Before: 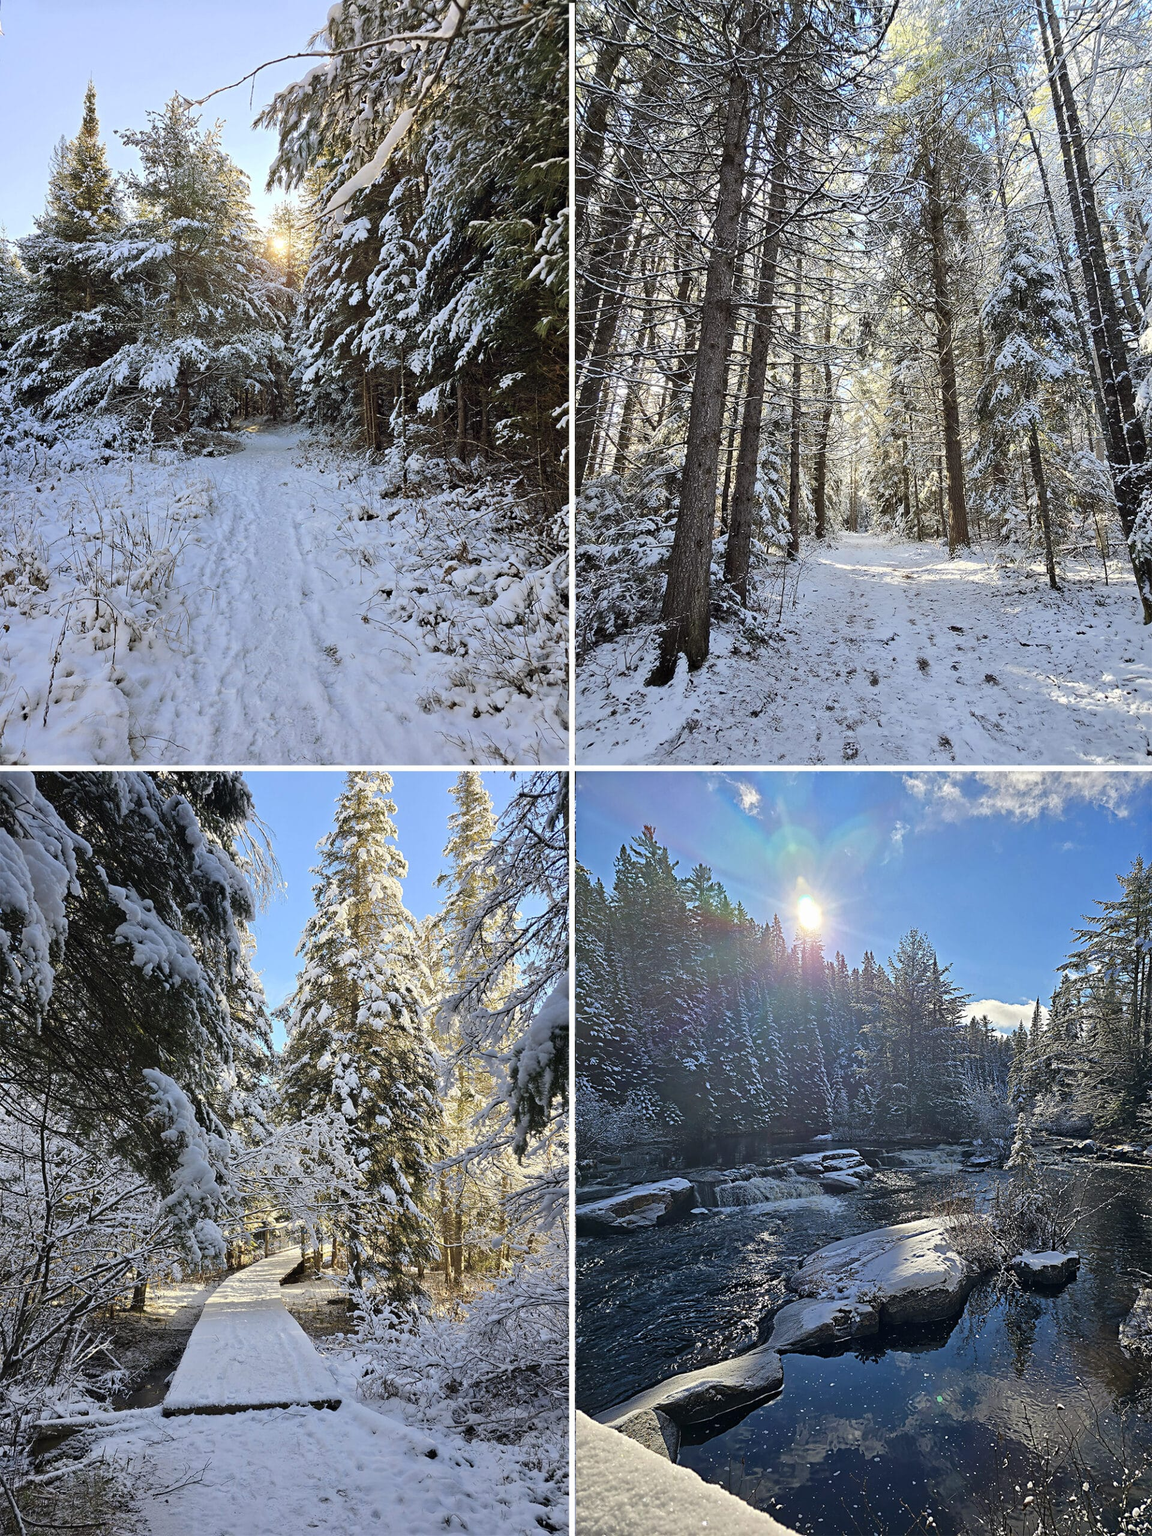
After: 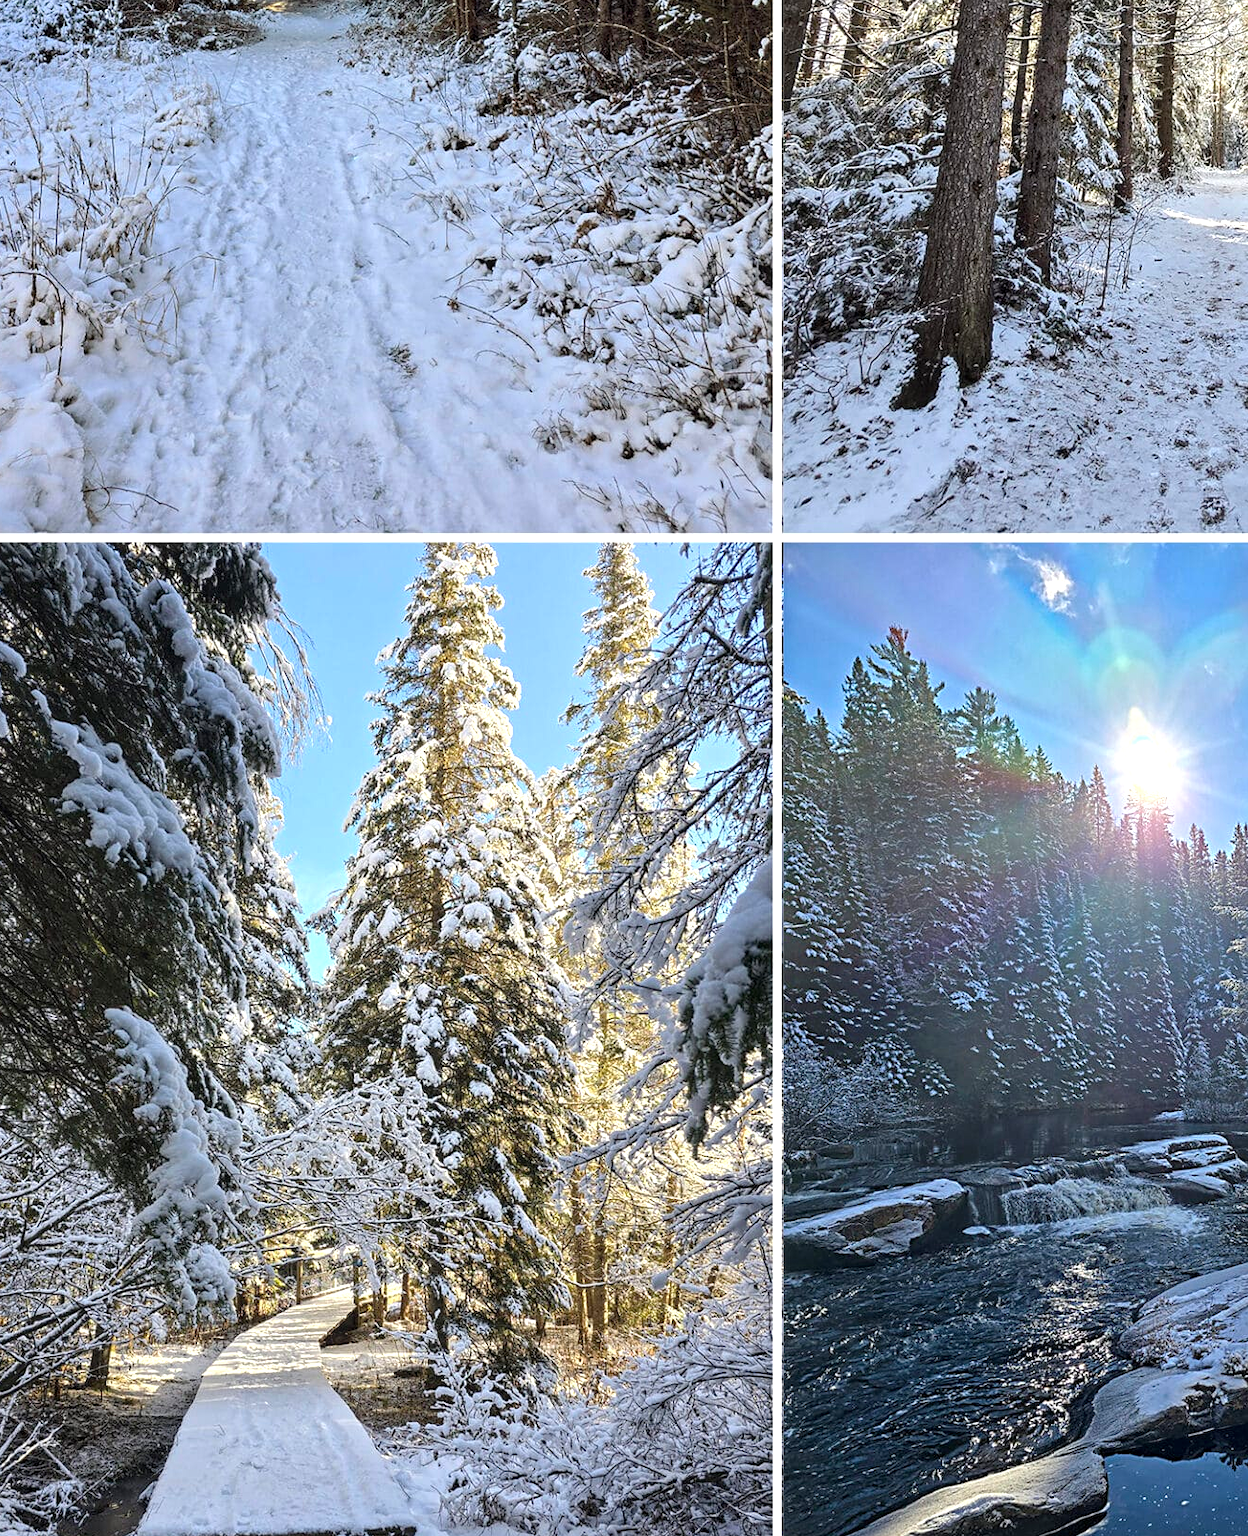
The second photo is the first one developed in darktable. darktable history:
crop: left 6.579%, top 27.688%, right 24.195%, bottom 8.443%
exposure: exposure 0.406 EV, compensate exposure bias true, compensate highlight preservation false
local contrast: on, module defaults
